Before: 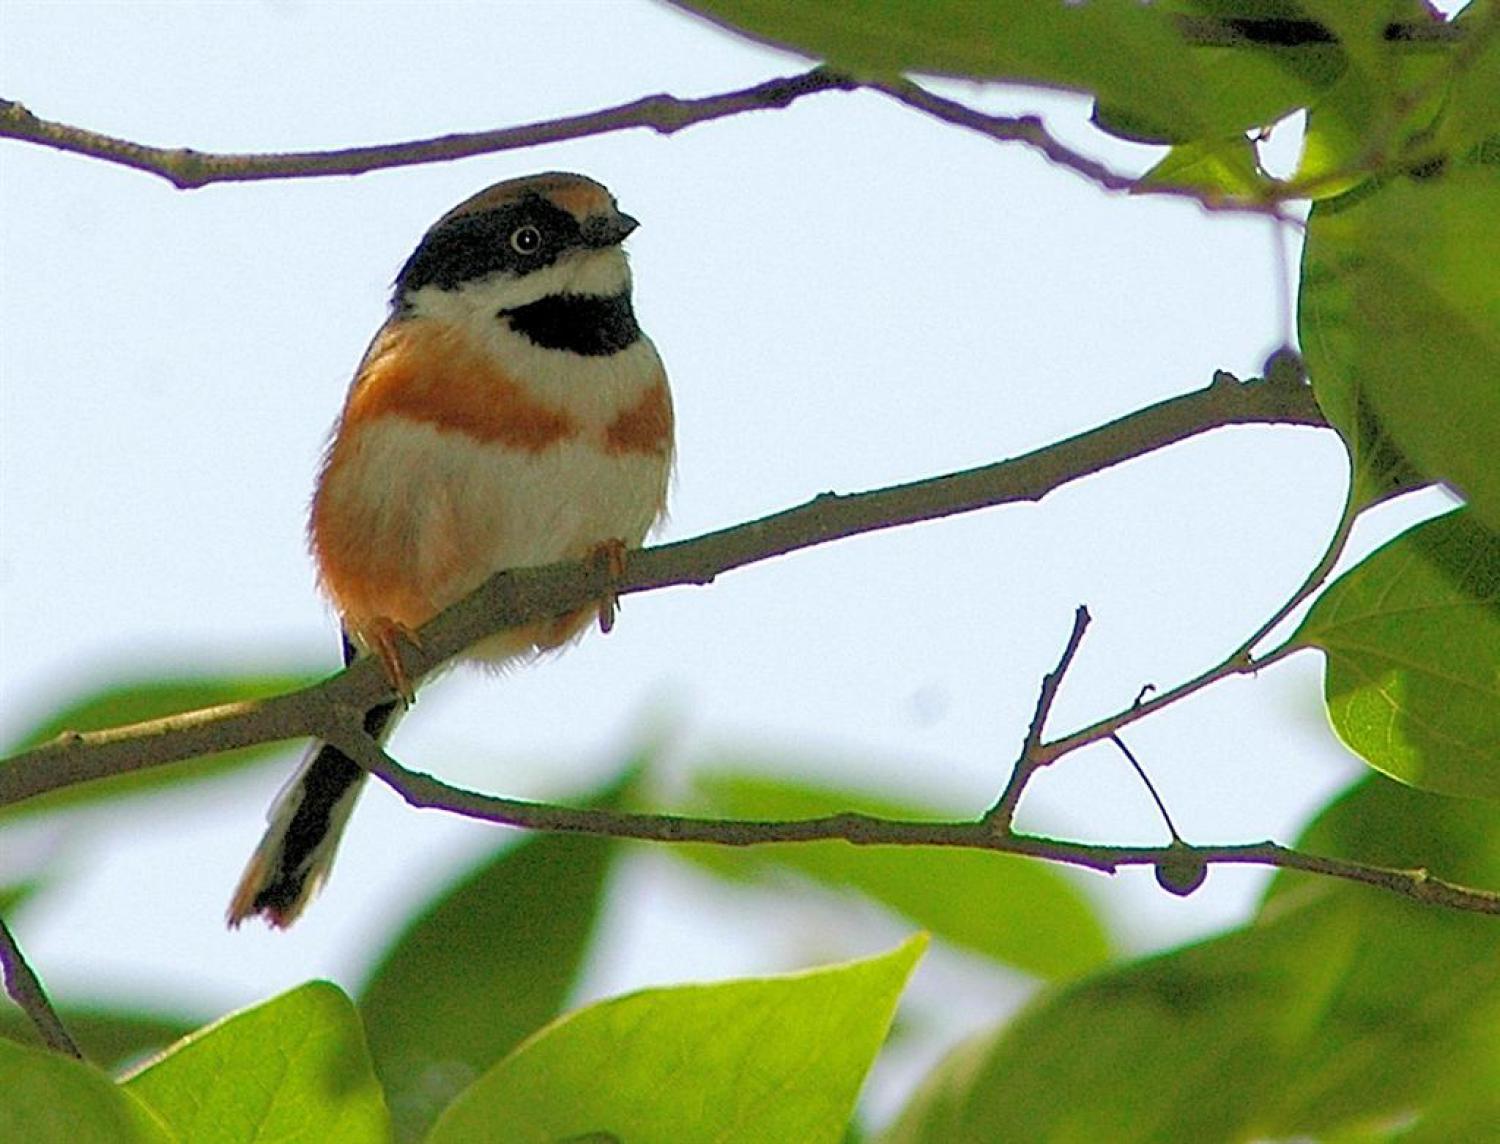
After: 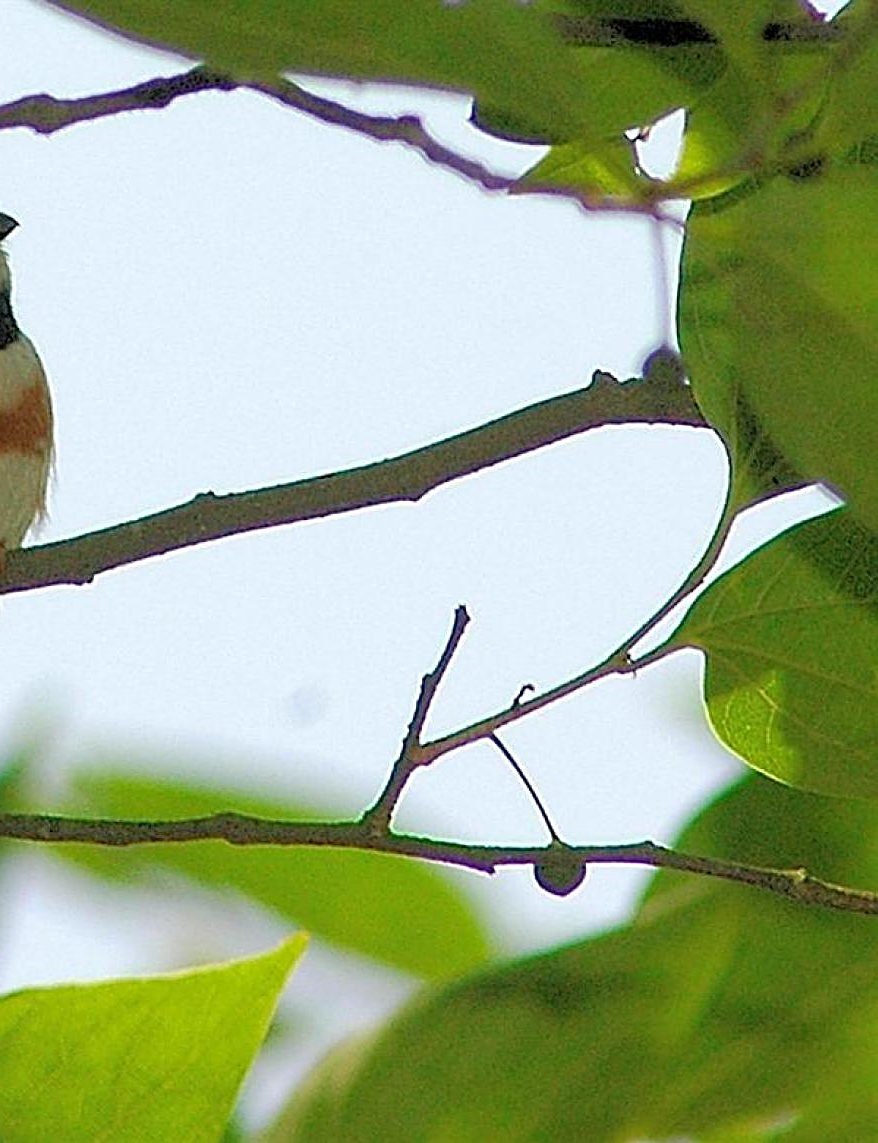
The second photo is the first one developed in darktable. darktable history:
sharpen: on, module defaults
crop: left 41.402%
